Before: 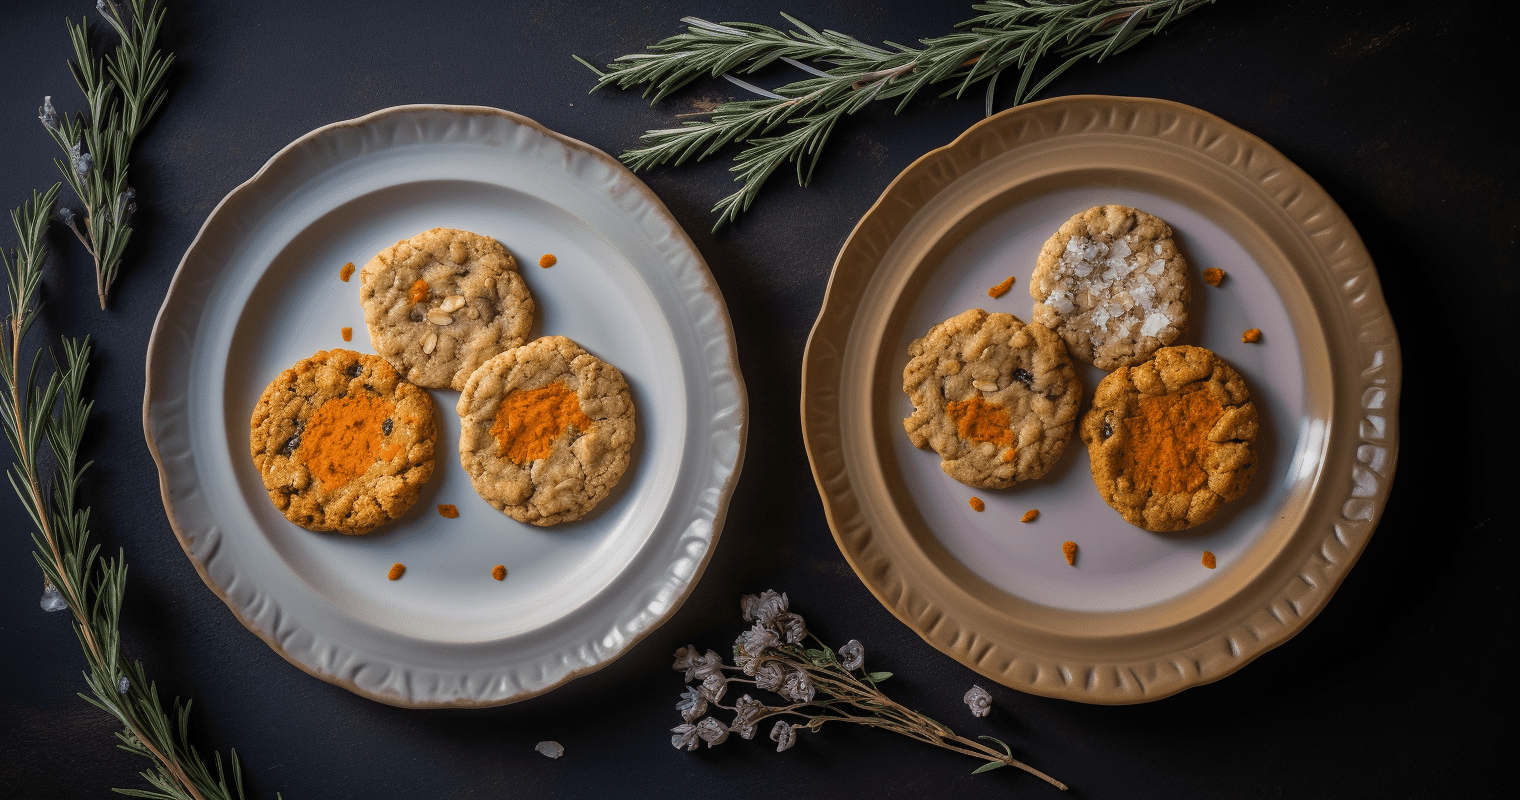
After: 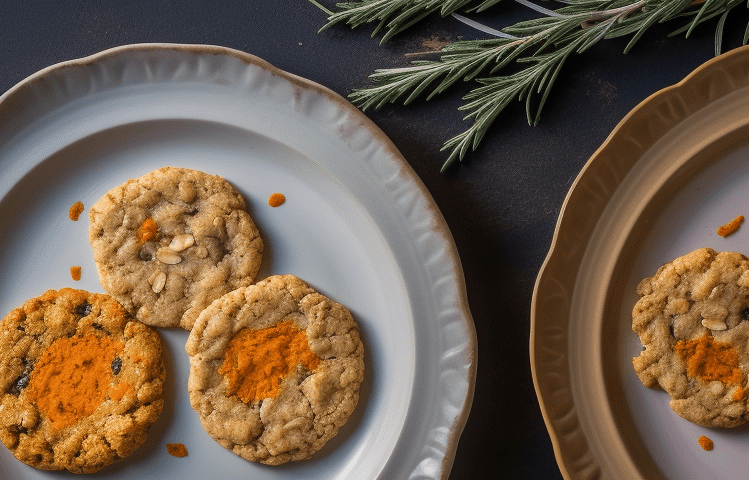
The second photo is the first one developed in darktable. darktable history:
crop: left 17.835%, top 7.675%, right 32.881%, bottom 32.213%
white balance: emerald 1
